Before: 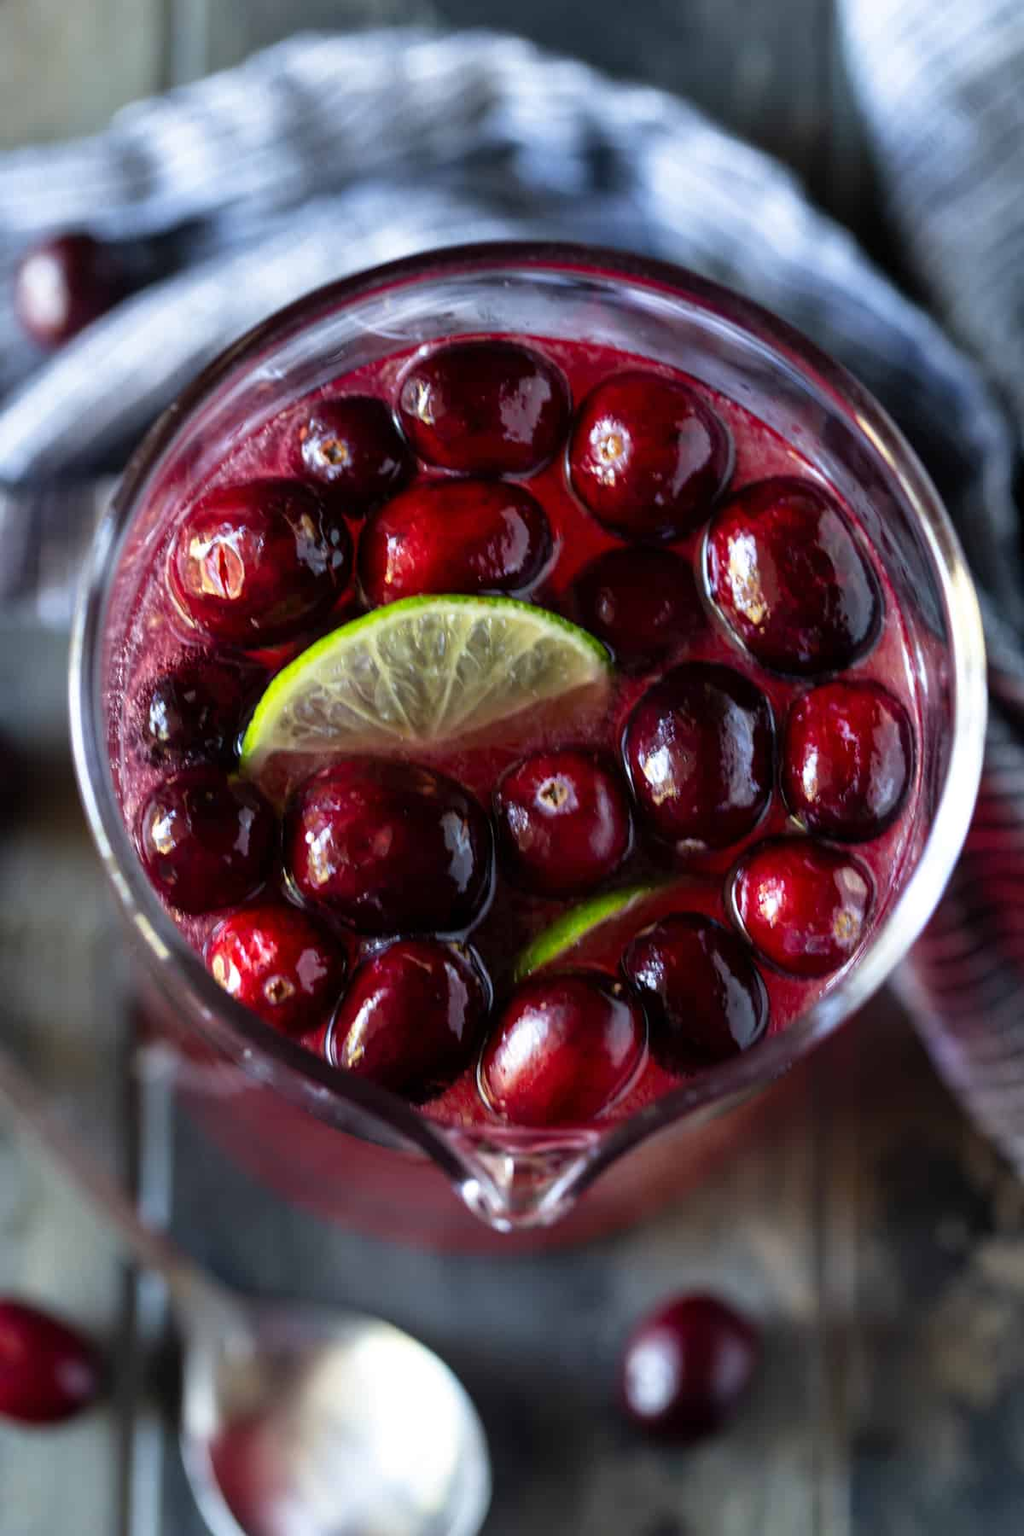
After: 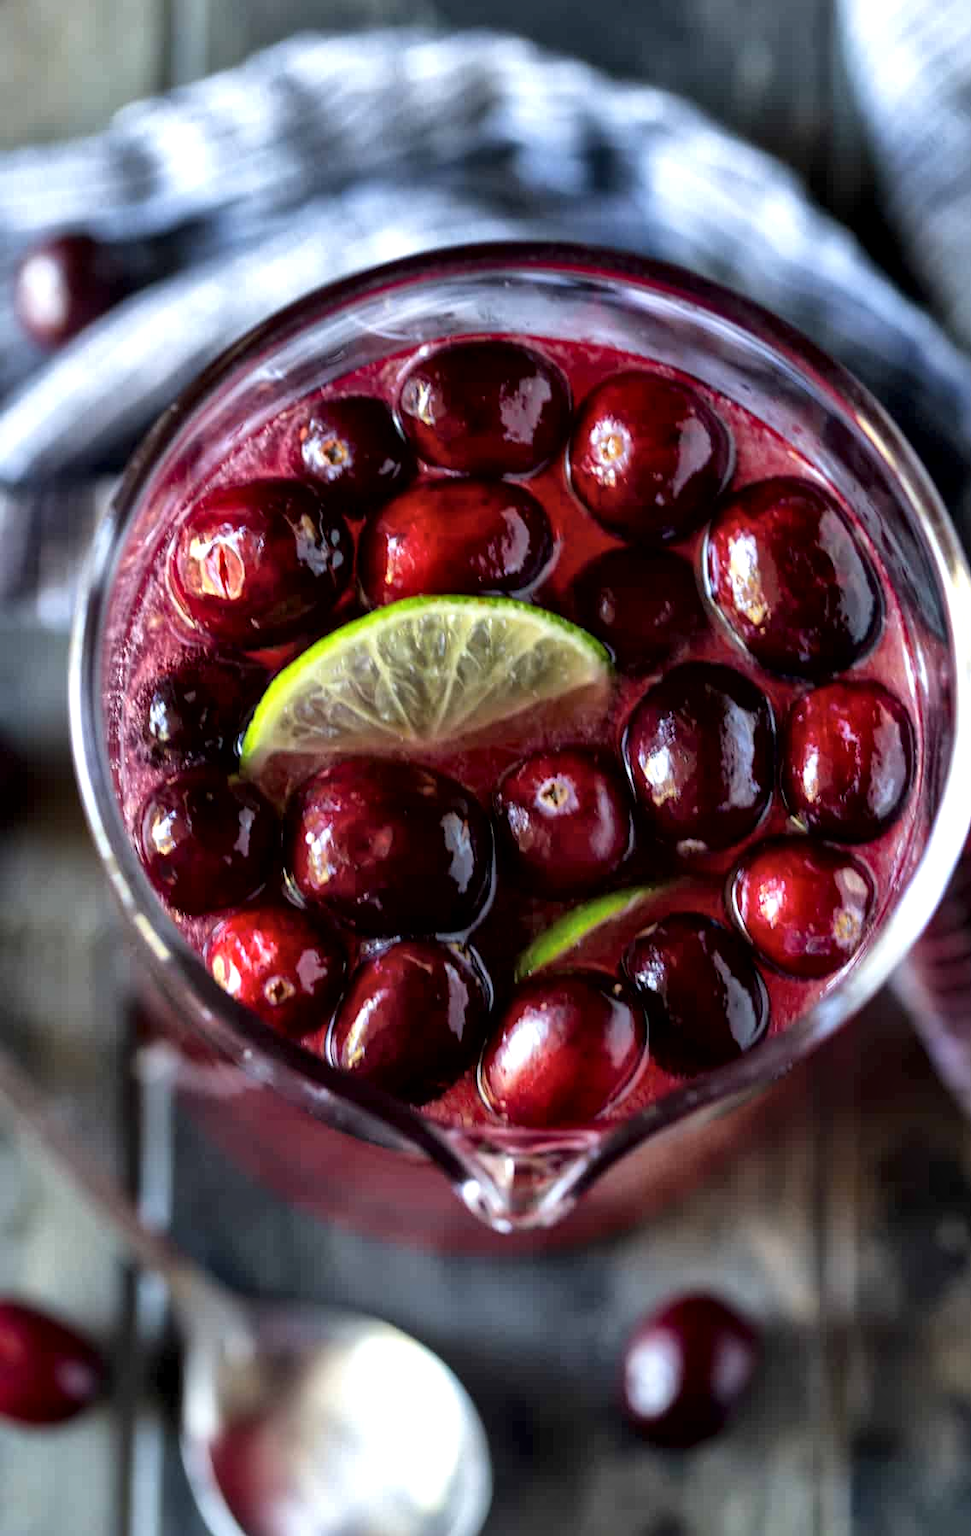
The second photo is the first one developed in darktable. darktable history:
local contrast: mode bilateral grid, contrast 20, coarseness 50, detail 171%, midtone range 0.2
levels: levels [0, 0.476, 0.951]
crop and rotate: right 5.167%
